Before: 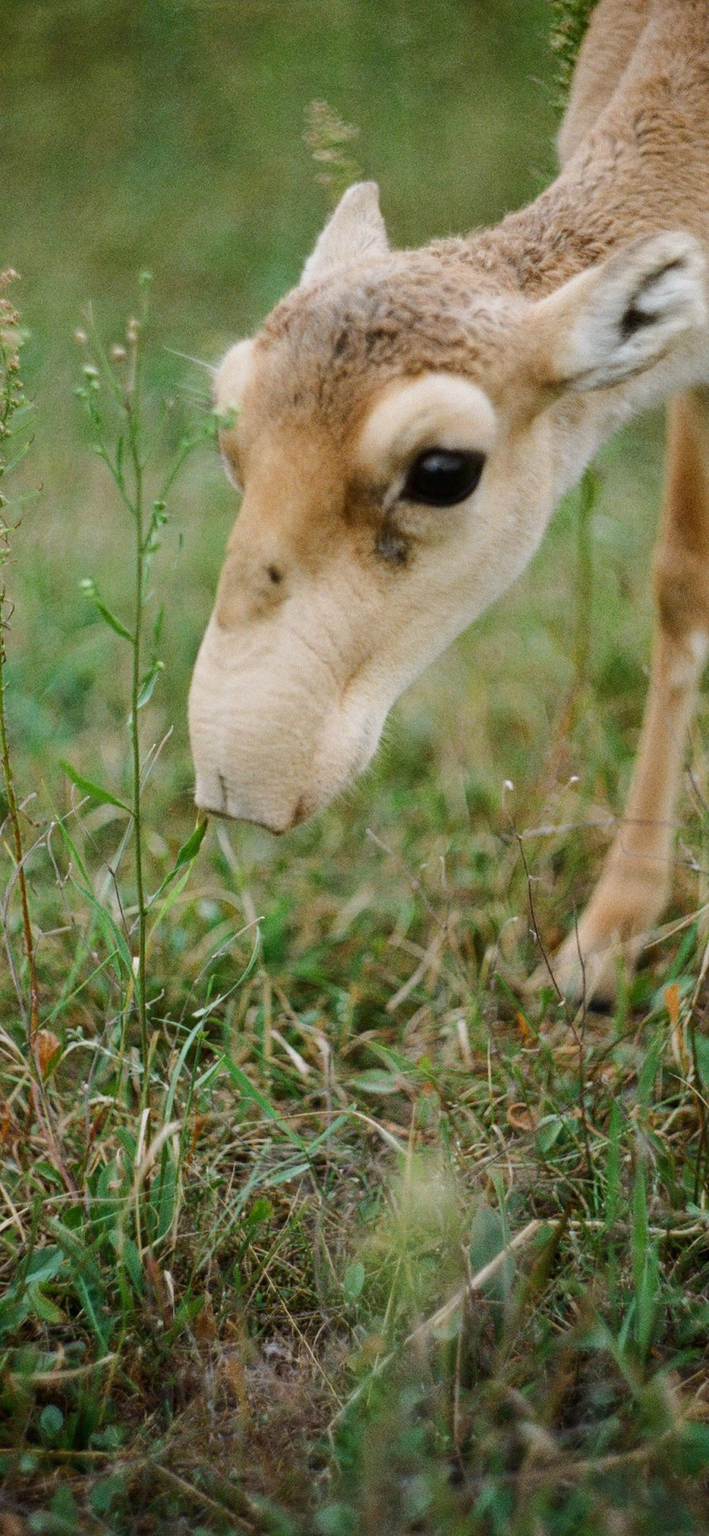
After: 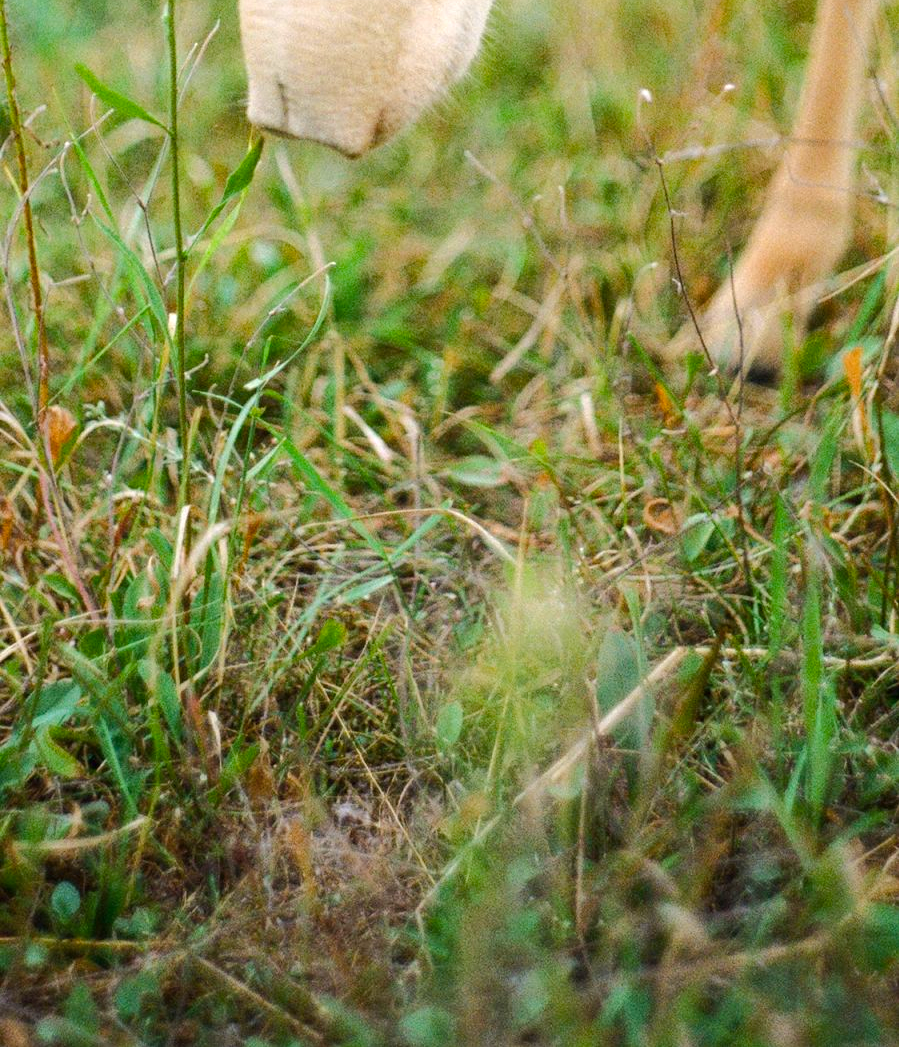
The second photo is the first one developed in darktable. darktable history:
crop and rotate: top 46.258%, right 0.005%
color balance rgb: highlights gain › luminance 1.291%, highlights gain › chroma 0.491%, highlights gain › hue 41.54°, perceptual saturation grading › global saturation 19.74%, perceptual brilliance grading › mid-tones 10.567%, perceptual brilliance grading › shadows 14.251%, global vibrance 9.503%
exposure: black level correction 0, exposure 0.499 EV, compensate highlight preservation false
color zones: curves: ch1 [(0, 0.469) (0.001, 0.469) (0.12, 0.446) (0.248, 0.469) (0.5, 0.5) (0.748, 0.5) (0.999, 0.469) (1, 0.469)]
